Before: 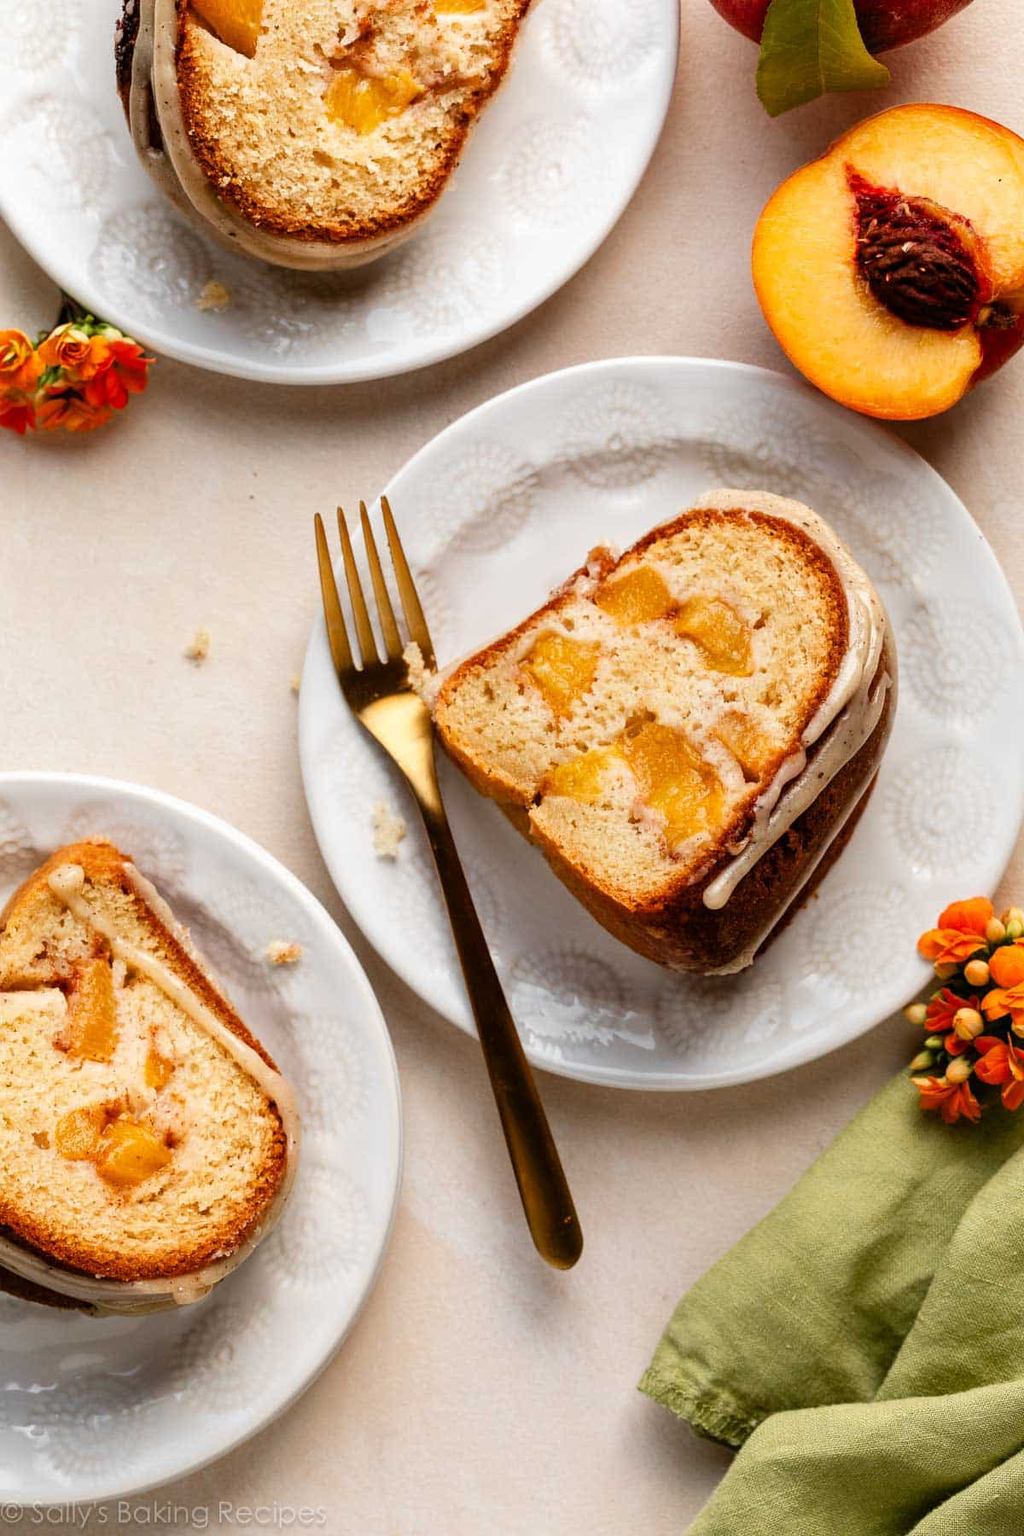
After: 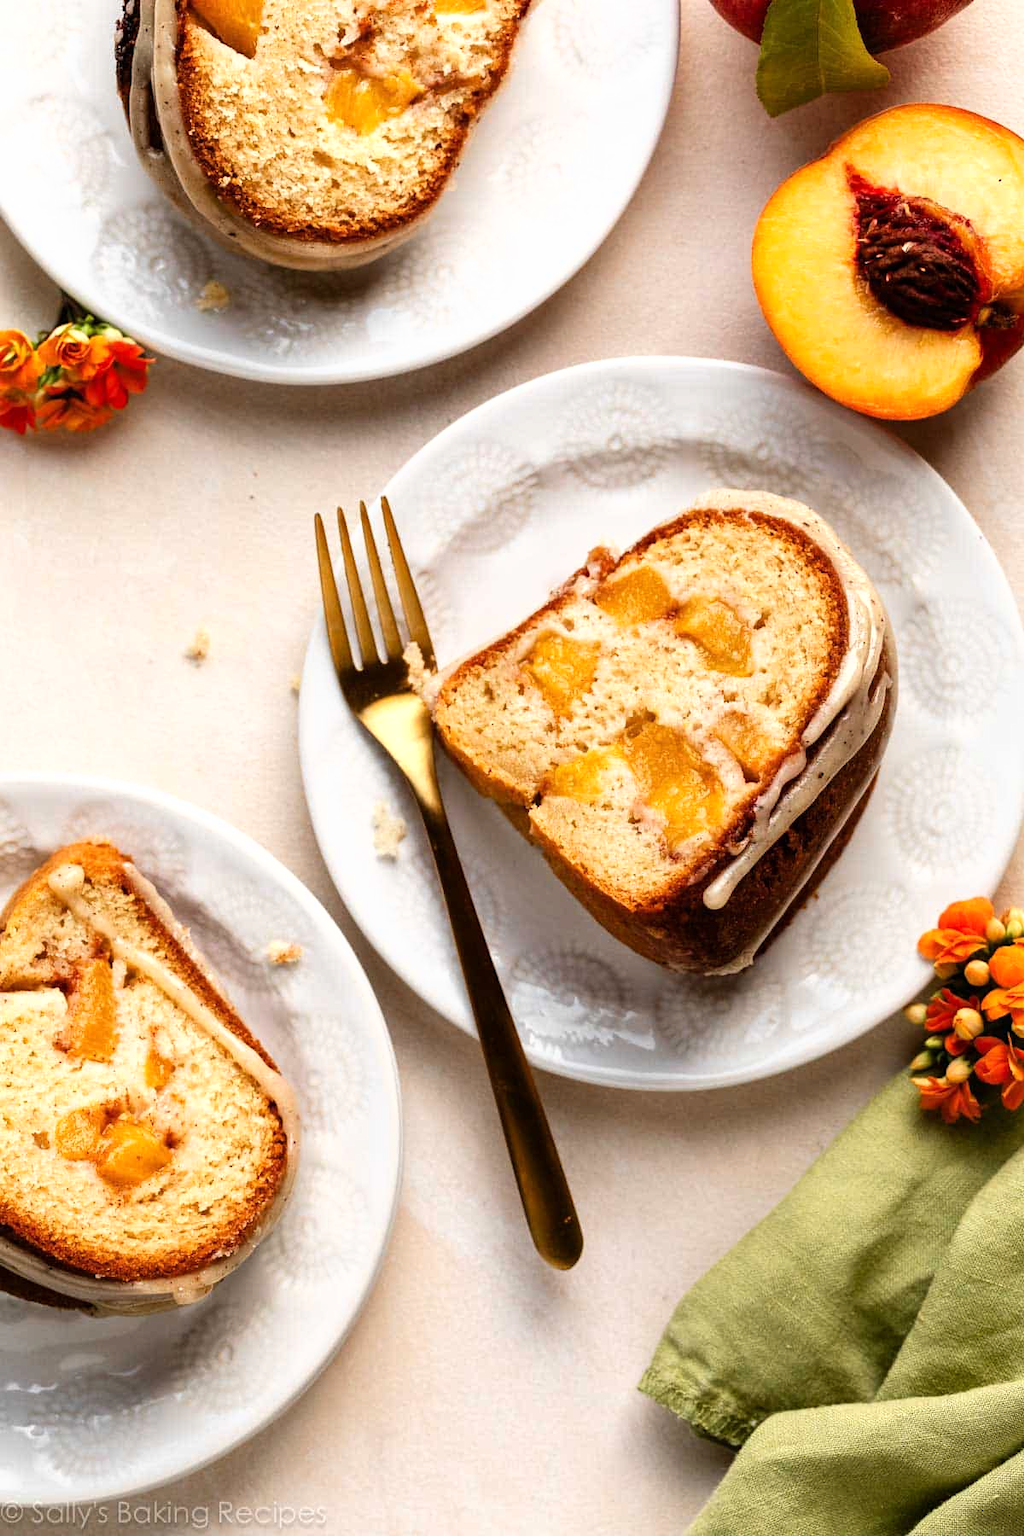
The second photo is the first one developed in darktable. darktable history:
tone curve: curves: ch0 [(0, 0) (0.003, 0.002) (0.011, 0.009) (0.025, 0.021) (0.044, 0.037) (0.069, 0.058) (0.1, 0.083) (0.136, 0.122) (0.177, 0.165) (0.224, 0.216) (0.277, 0.277) (0.335, 0.344) (0.399, 0.418) (0.468, 0.499) (0.543, 0.586) (0.623, 0.679) (0.709, 0.779) (0.801, 0.877) (0.898, 0.977) (1, 1)]
